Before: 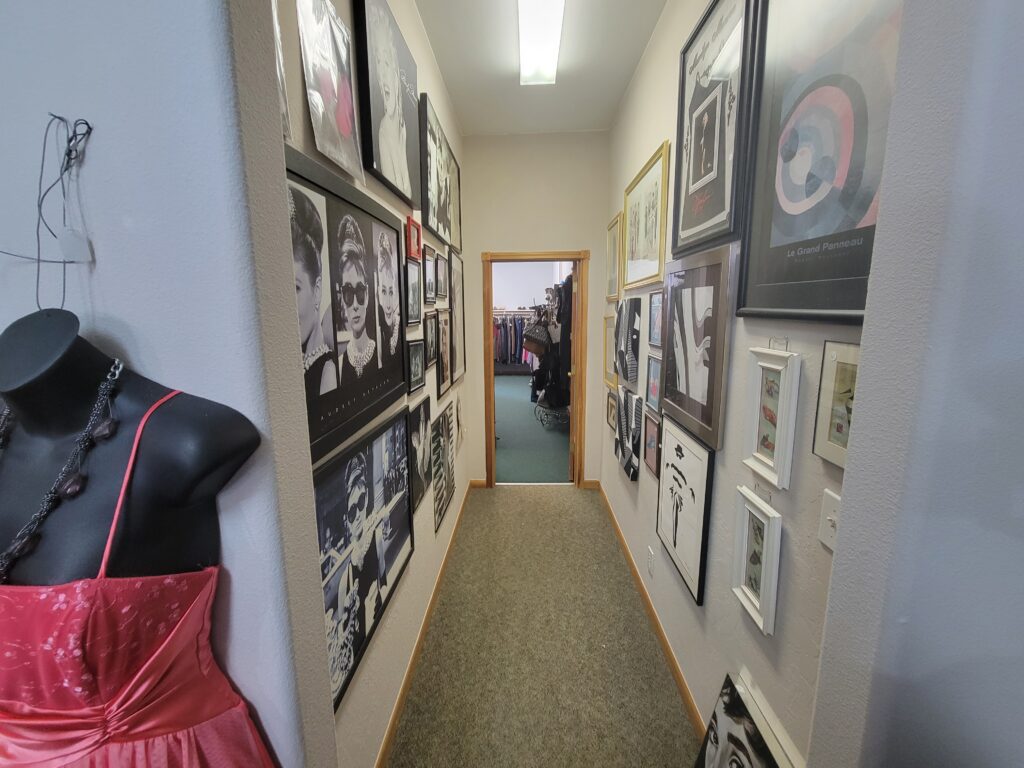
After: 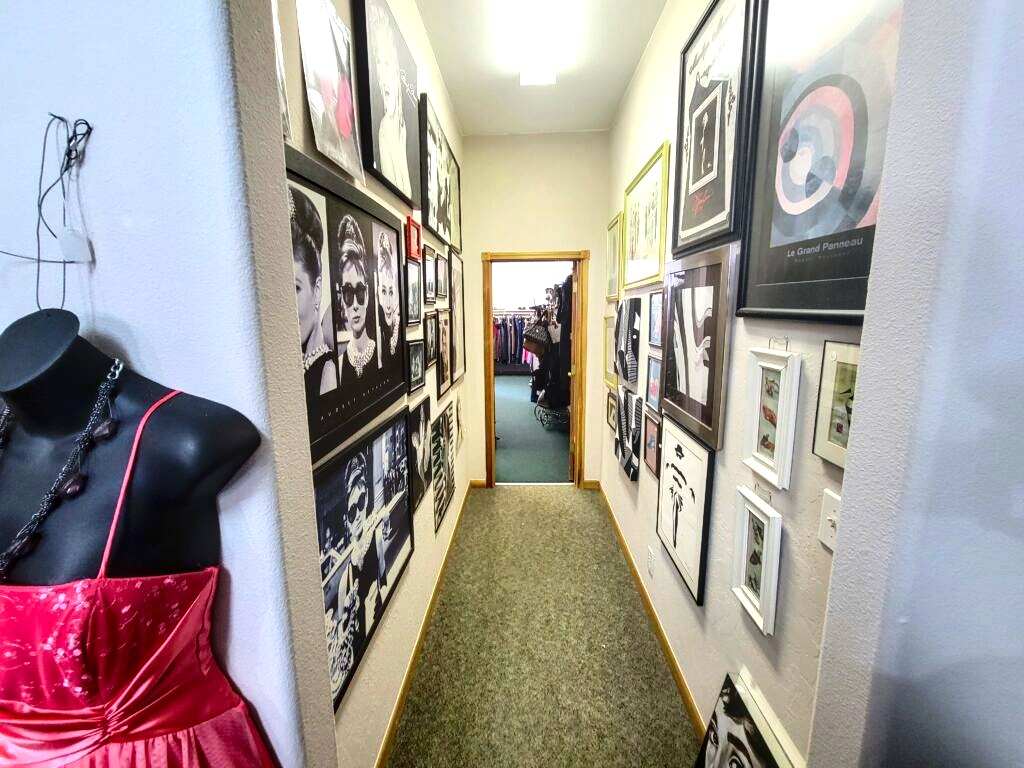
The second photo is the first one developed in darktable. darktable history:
exposure: black level correction 0.001, exposure 0.955 EV, compensate exposure bias true, compensate highlight preservation false
color zones: curves: ch2 [(0, 0.5) (0.143, 0.517) (0.286, 0.571) (0.429, 0.522) (0.571, 0.5) (0.714, 0.5) (0.857, 0.5) (1, 0.5)]
local contrast: on, module defaults
contrast brightness saturation: contrast 0.22, brightness -0.19, saturation 0.24
